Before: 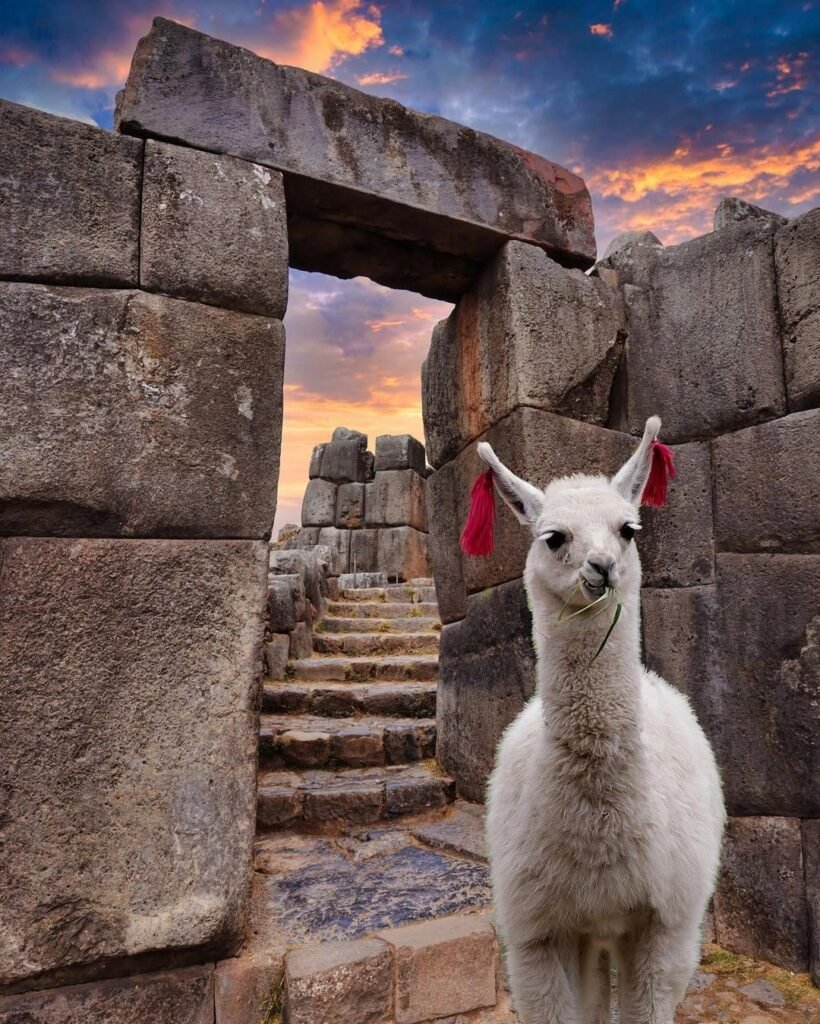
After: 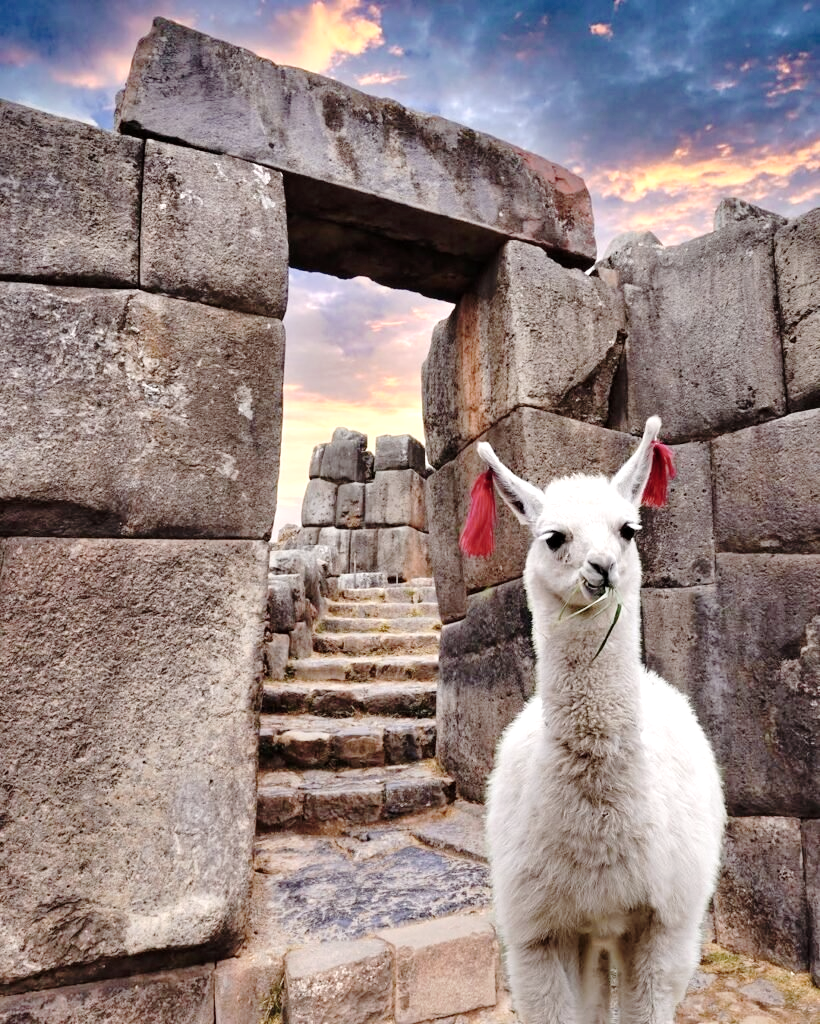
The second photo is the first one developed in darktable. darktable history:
tone curve: curves: ch0 [(0, 0) (0.003, 0.002) (0.011, 0.007) (0.025, 0.016) (0.044, 0.027) (0.069, 0.045) (0.1, 0.077) (0.136, 0.114) (0.177, 0.166) (0.224, 0.241) (0.277, 0.328) (0.335, 0.413) (0.399, 0.498) (0.468, 0.572) (0.543, 0.638) (0.623, 0.711) (0.709, 0.786) (0.801, 0.853) (0.898, 0.929) (1, 1)], preserve colors none
color correction: highlights b* 0.067, saturation 0.766
exposure: exposure 0.719 EV, compensate highlight preservation false
contrast equalizer: y [[0.5, 0.5, 0.544, 0.569, 0.5, 0.5], [0.5 ×6], [0.5 ×6], [0 ×6], [0 ×6]], mix 0.316
